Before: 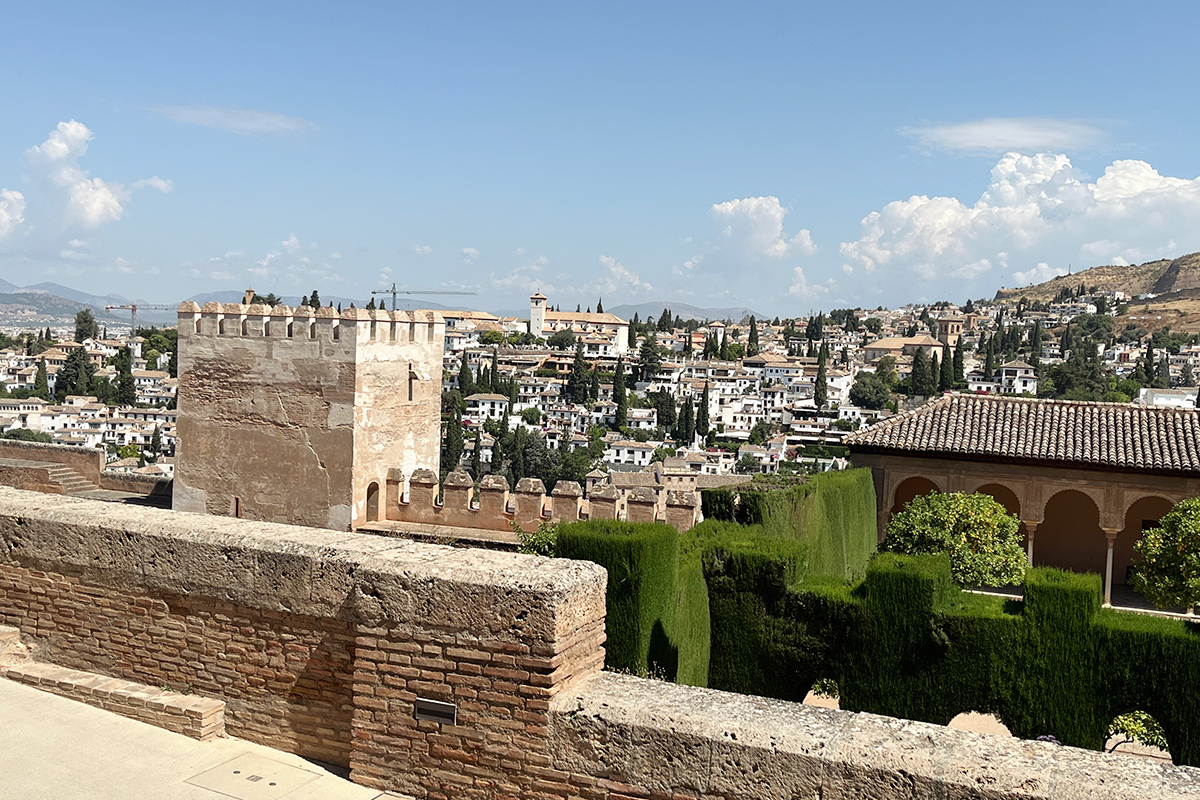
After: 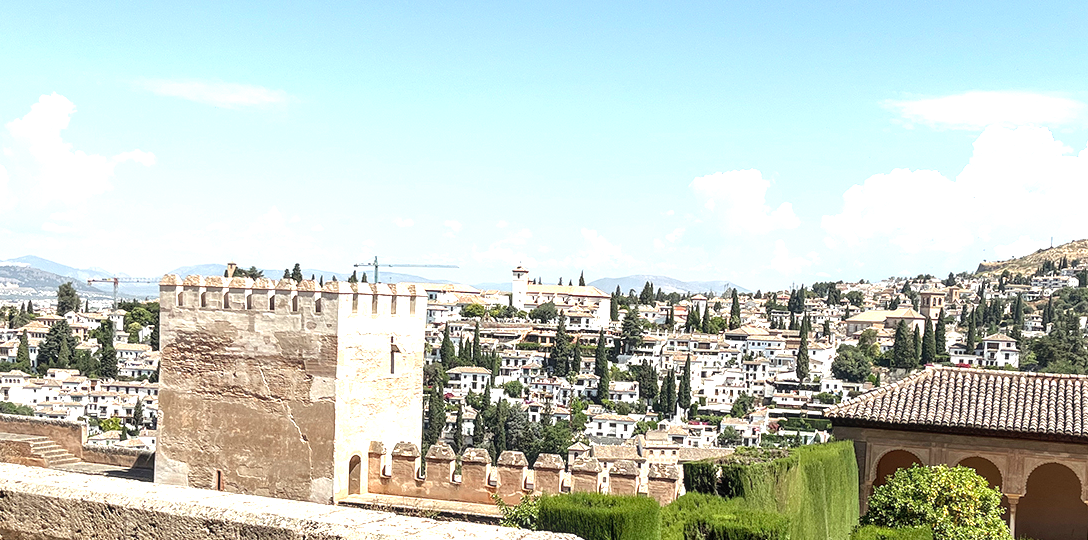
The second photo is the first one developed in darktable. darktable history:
crop: left 1.509%, top 3.452%, right 7.696%, bottom 28.452%
exposure: exposure 1 EV, compensate highlight preservation false
local contrast: on, module defaults
